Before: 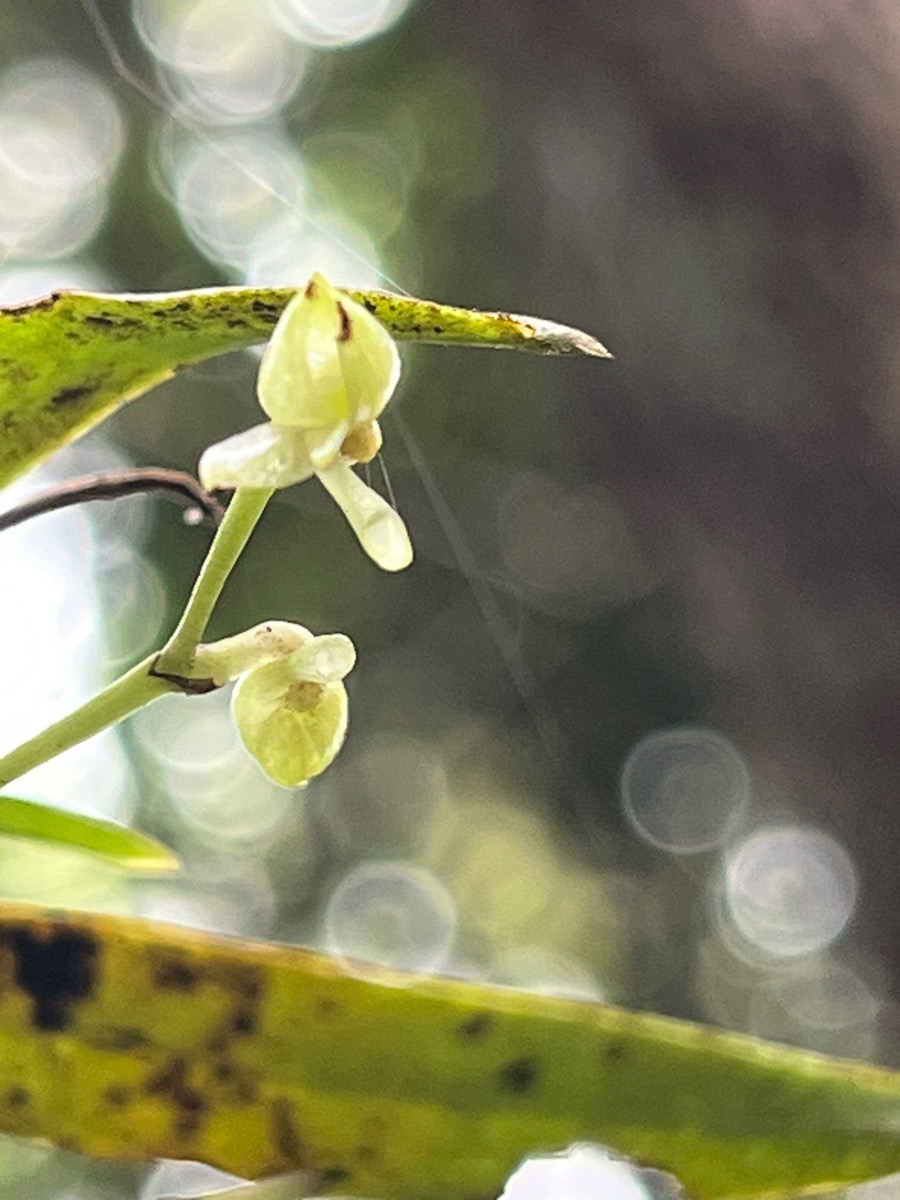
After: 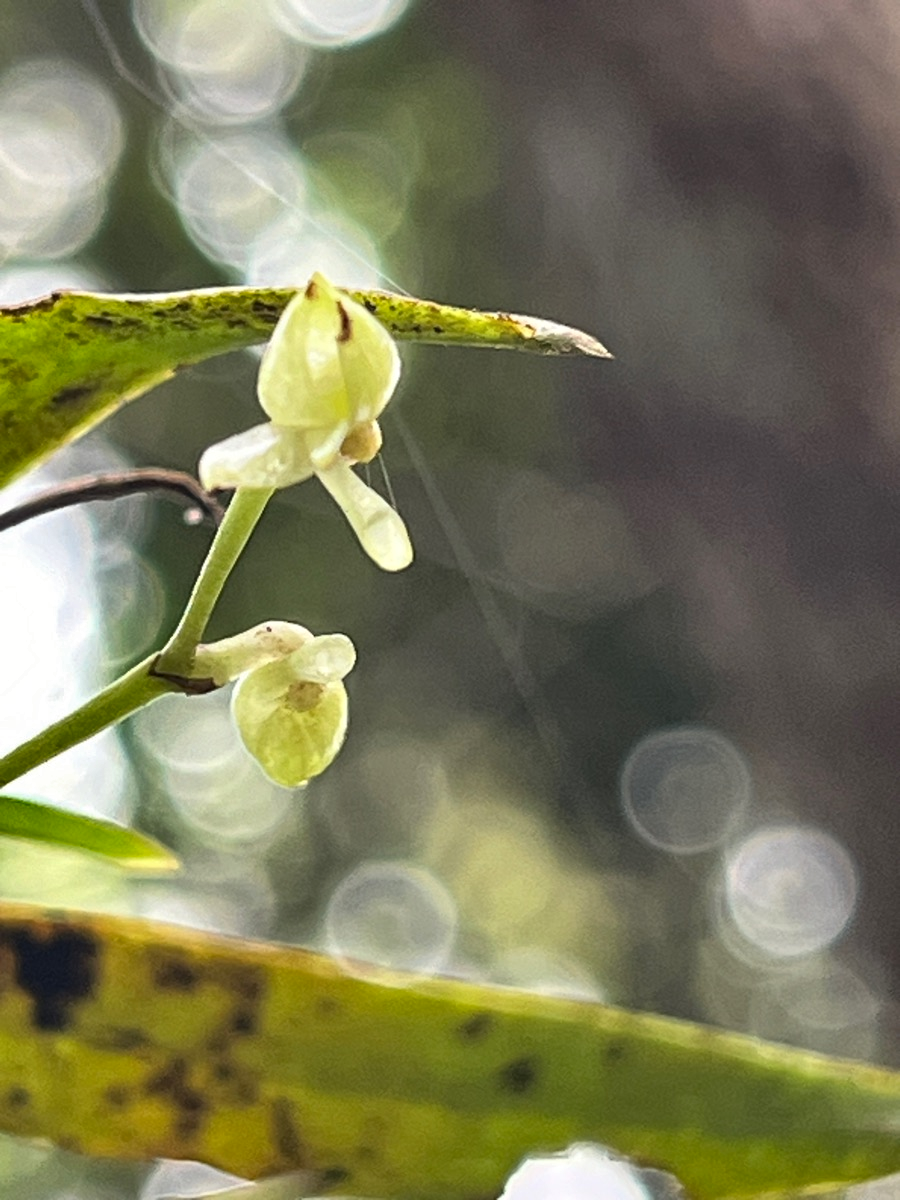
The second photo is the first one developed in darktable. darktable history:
shadows and highlights: radius 109.67, shadows 40.38, highlights -71.81, low approximation 0.01, soften with gaussian
tone equalizer: on, module defaults
